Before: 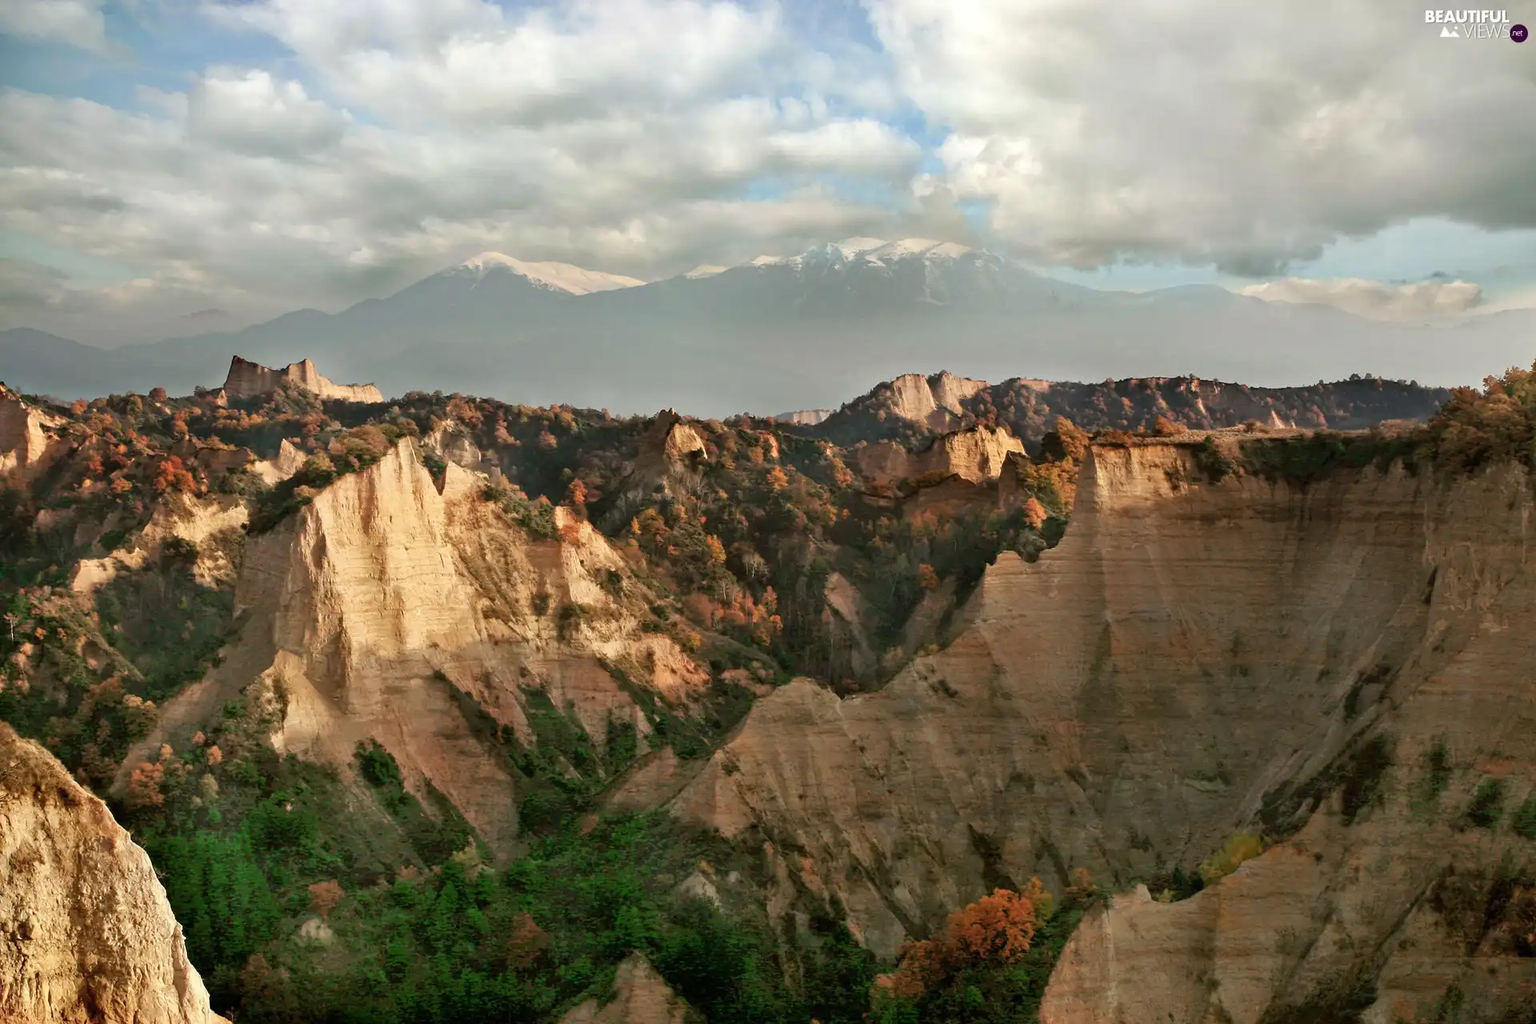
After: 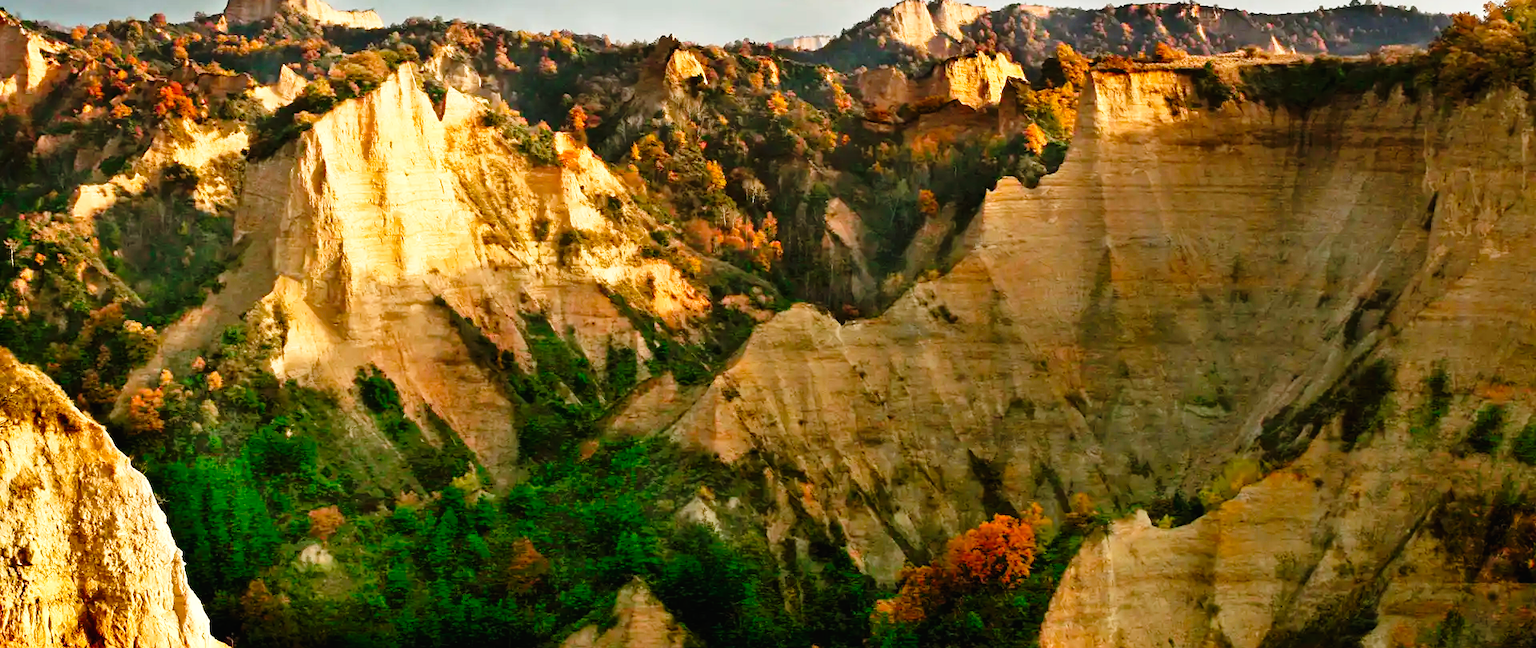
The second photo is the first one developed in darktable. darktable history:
color balance rgb: perceptual saturation grading › global saturation 30.784%, perceptual brilliance grading › global brilliance 17.584%
tone curve: curves: ch0 [(0, 0.011) (0.053, 0.026) (0.174, 0.115) (0.398, 0.444) (0.673, 0.775) (0.829, 0.906) (0.991, 0.981)]; ch1 [(0, 0) (0.276, 0.206) (0.409, 0.383) (0.473, 0.458) (0.492, 0.501) (0.512, 0.513) (0.54, 0.543) (0.585, 0.617) (0.659, 0.686) (0.78, 0.8) (1, 1)]; ch2 [(0, 0) (0.438, 0.449) (0.473, 0.469) (0.503, 0.5) (0.523, 0.534) (0.562, 0.594) (0.612, 0.635) (0.695, 0.713) (1, 1)], preserve colors none
crop and rotate: top 36.6%
